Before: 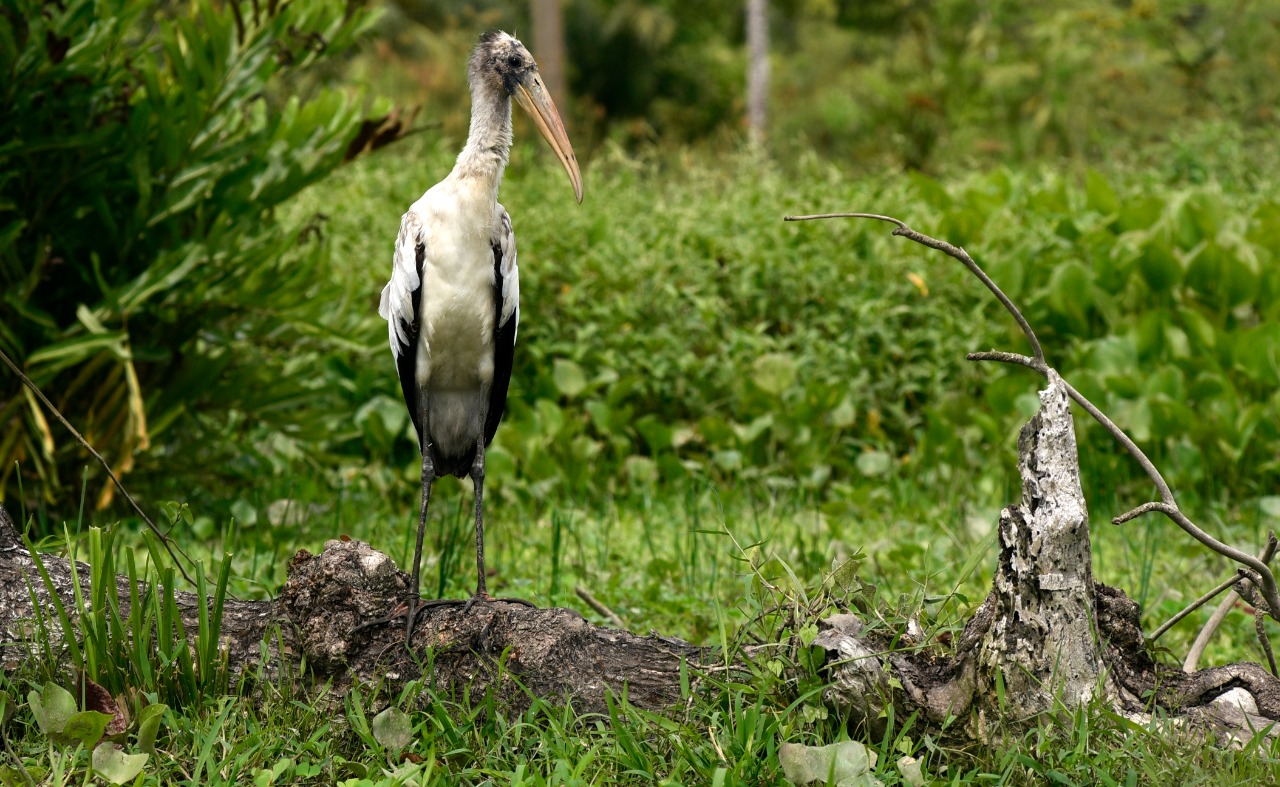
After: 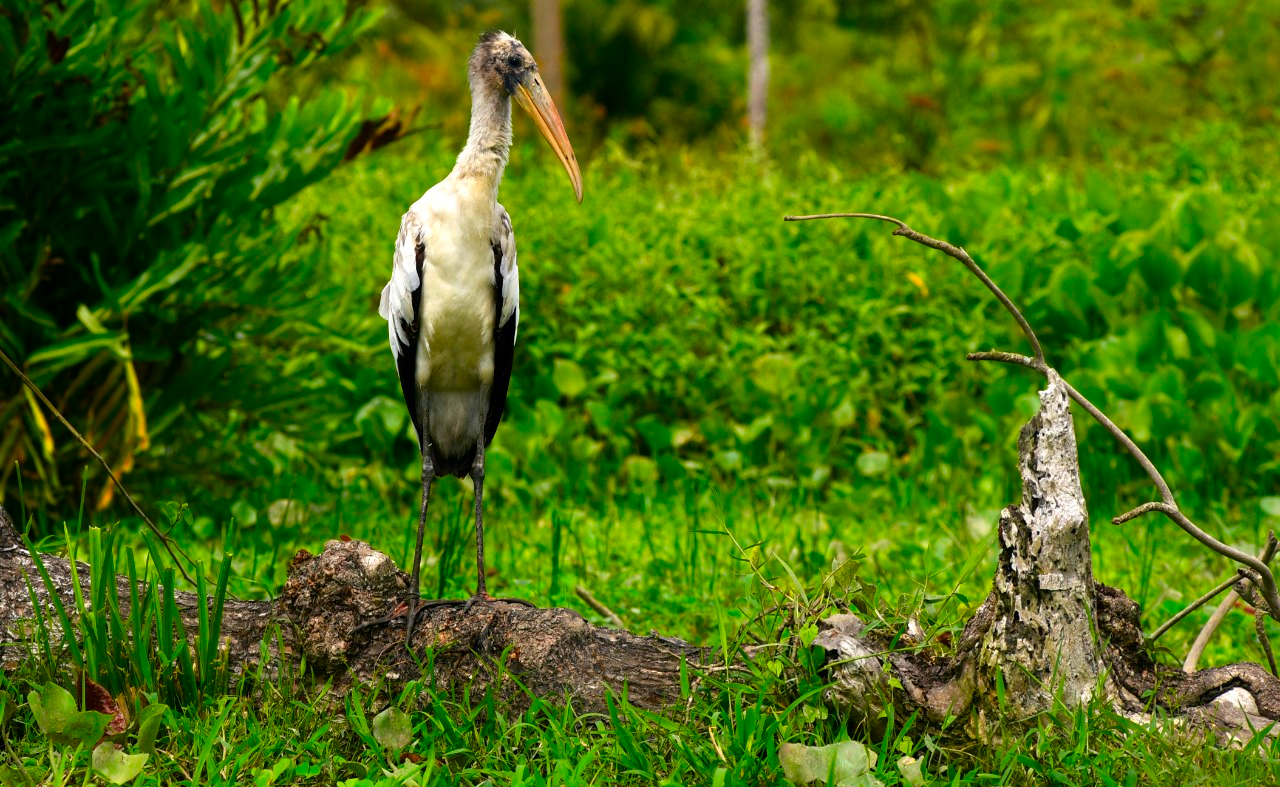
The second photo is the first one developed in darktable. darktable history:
color correction: highlights b* -0.029, saturation 1.85
